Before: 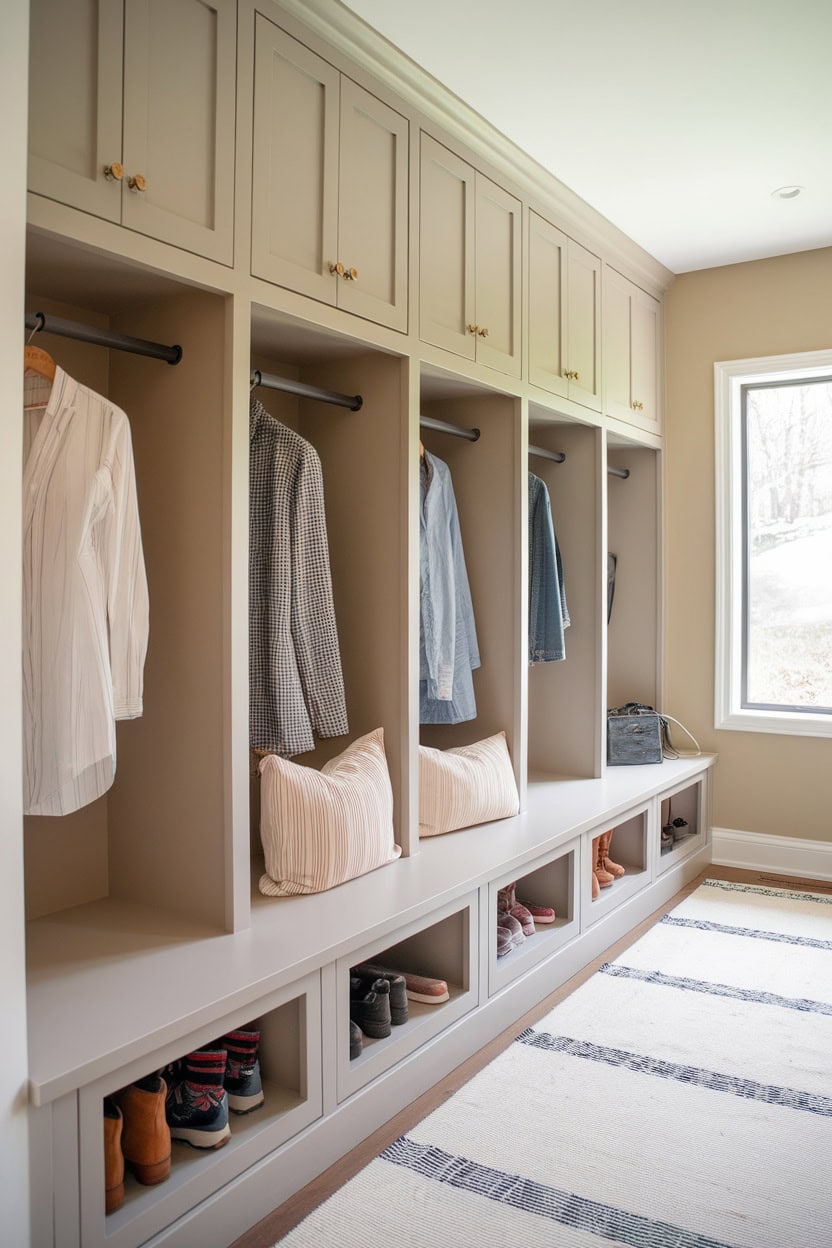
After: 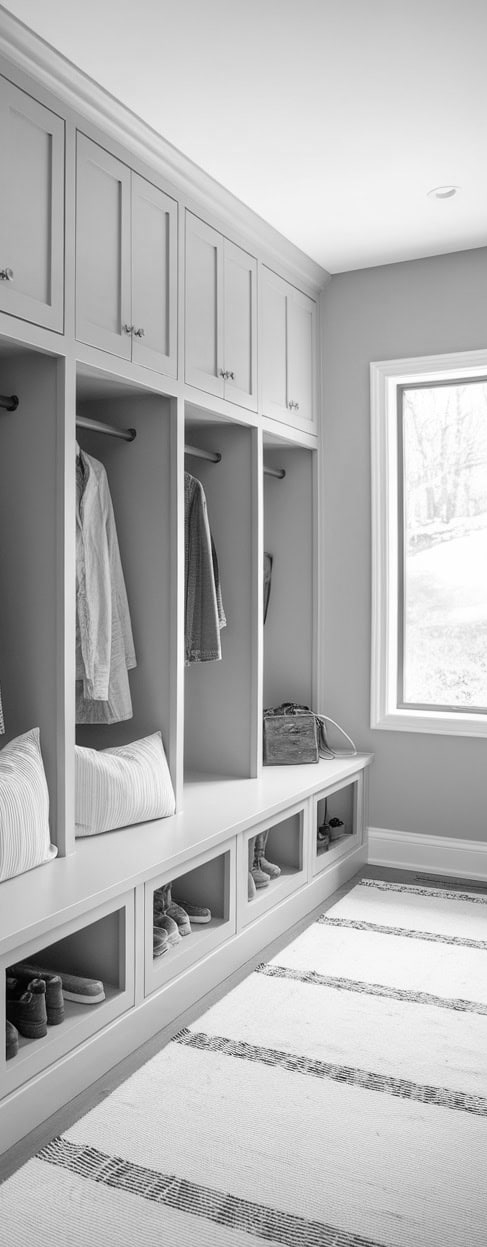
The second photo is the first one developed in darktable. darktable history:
crop: left 41.402%
monochrome: a 2.21, b -1.33, size 2.2
